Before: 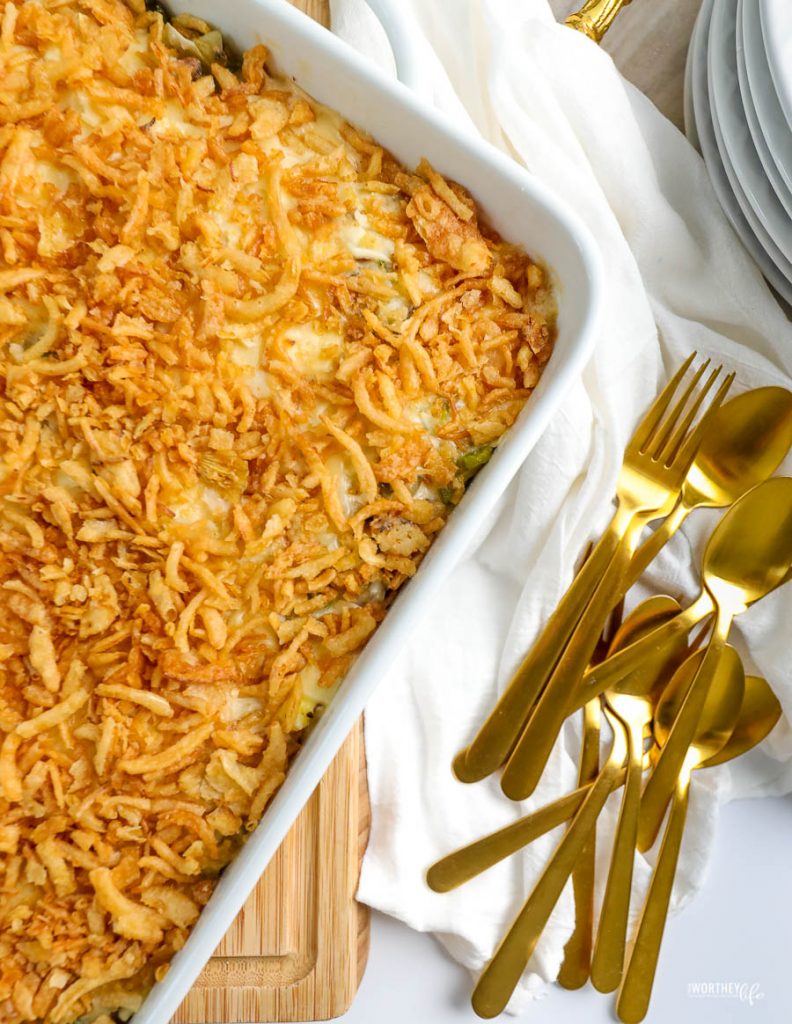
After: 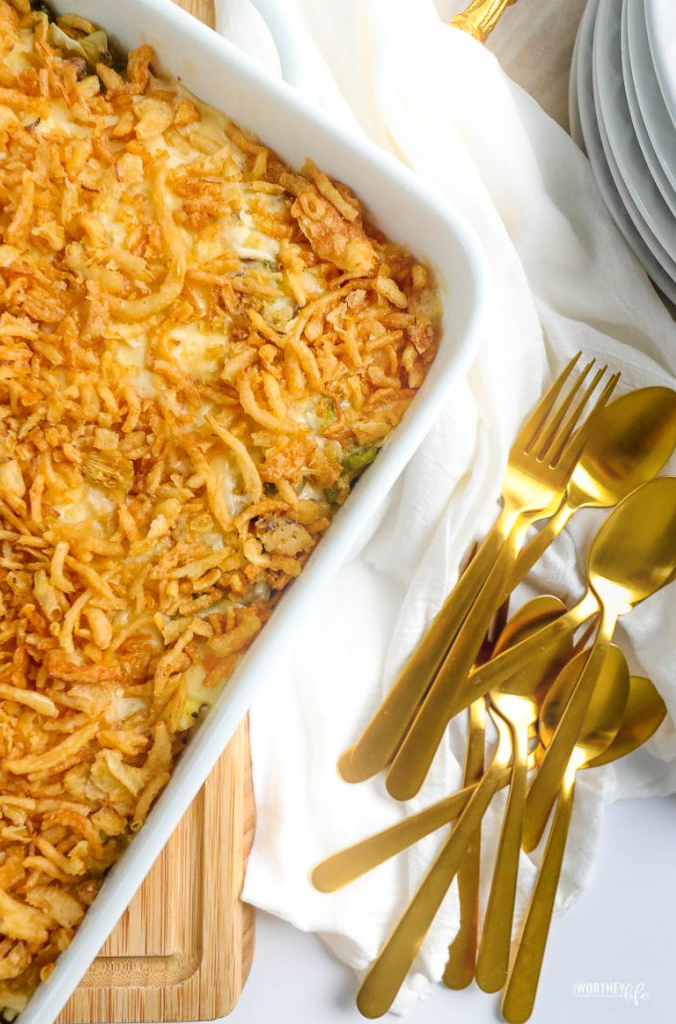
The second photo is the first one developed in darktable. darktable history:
crop and rotate: left 14.584%
bloom: size 9%, threshold 100%, strength 7%
